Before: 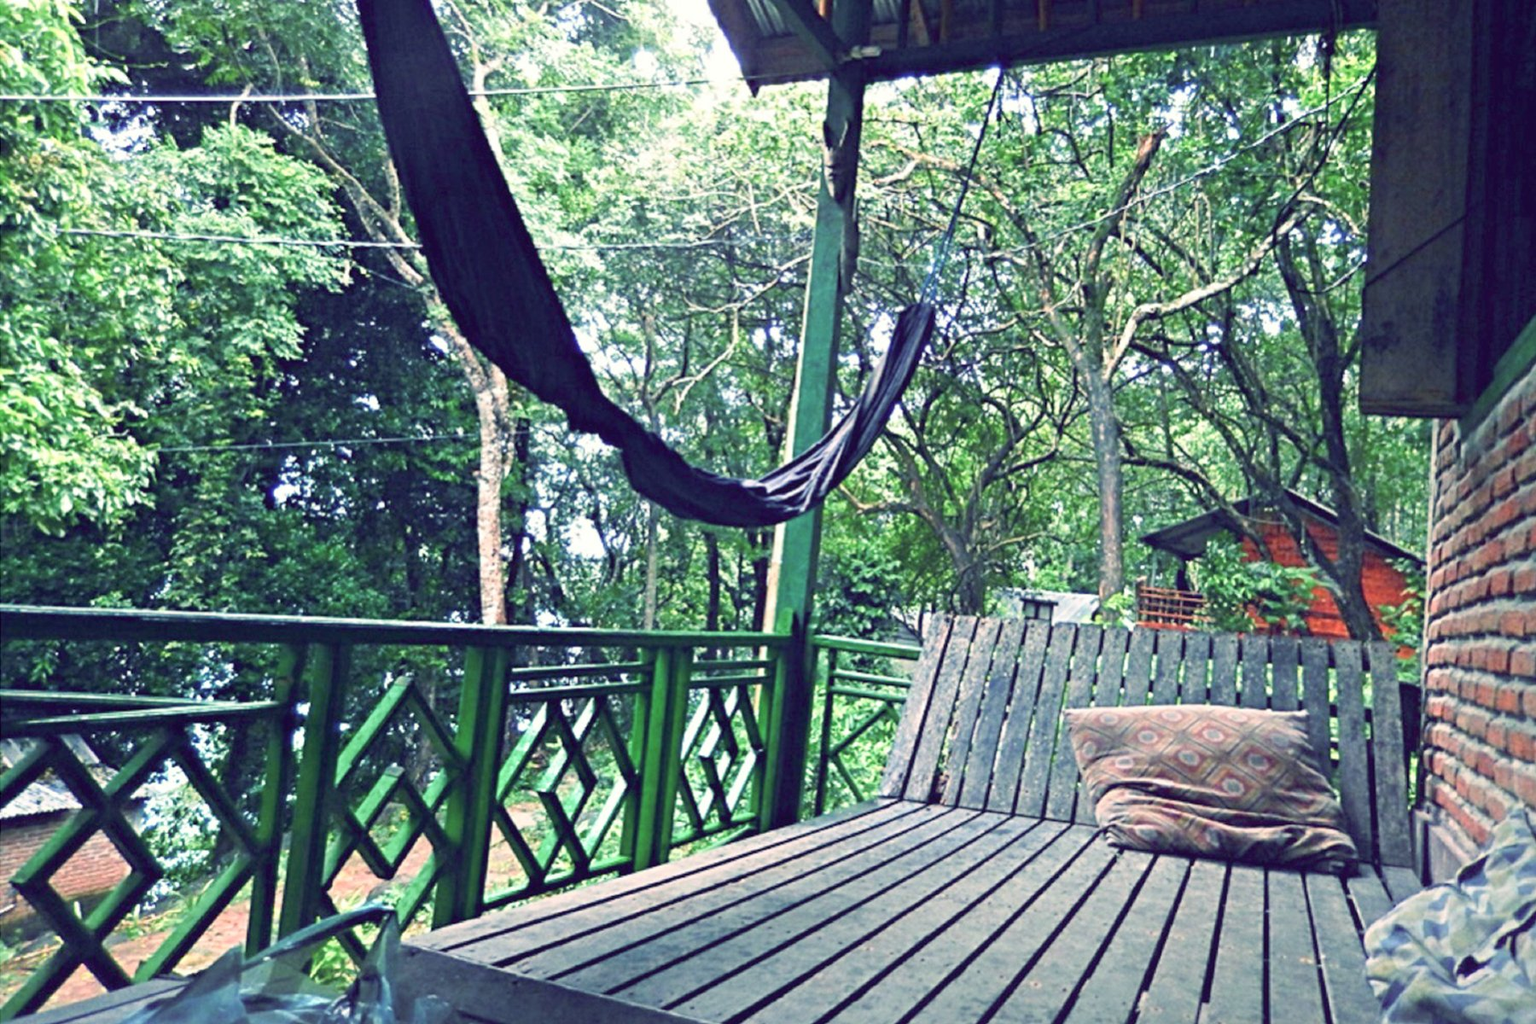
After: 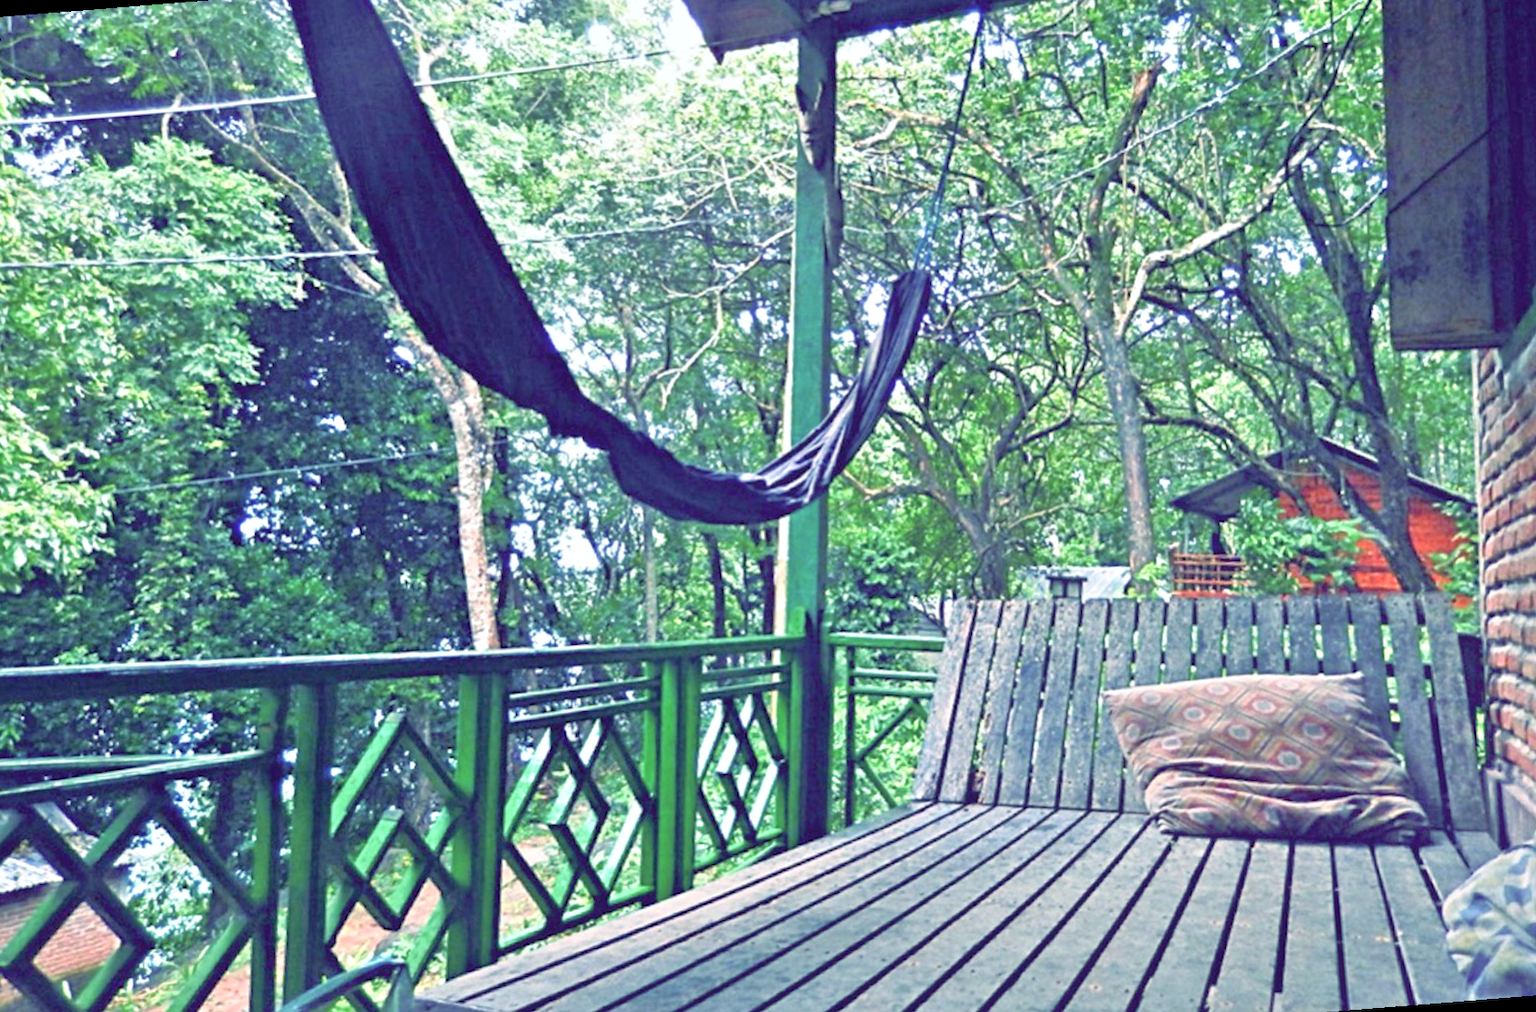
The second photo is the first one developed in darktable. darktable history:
white balance: red 0.976, blue 1.04
tone equalizer: -7 EV 0.15 EV, -6 EV 0.6 EV, -5 EV 1.15 EV, -4 EV 1.33 EV, -3 EV 1.15 EV, -2 EV 0.6 EV, -1 EV 0.15 EV, mask exposure compensation -0.5 EV
rotate and perspective: rotation -4.57°, crop left 0.054, crop right 0.944, crop top 0.087, crop bottom 0.914
